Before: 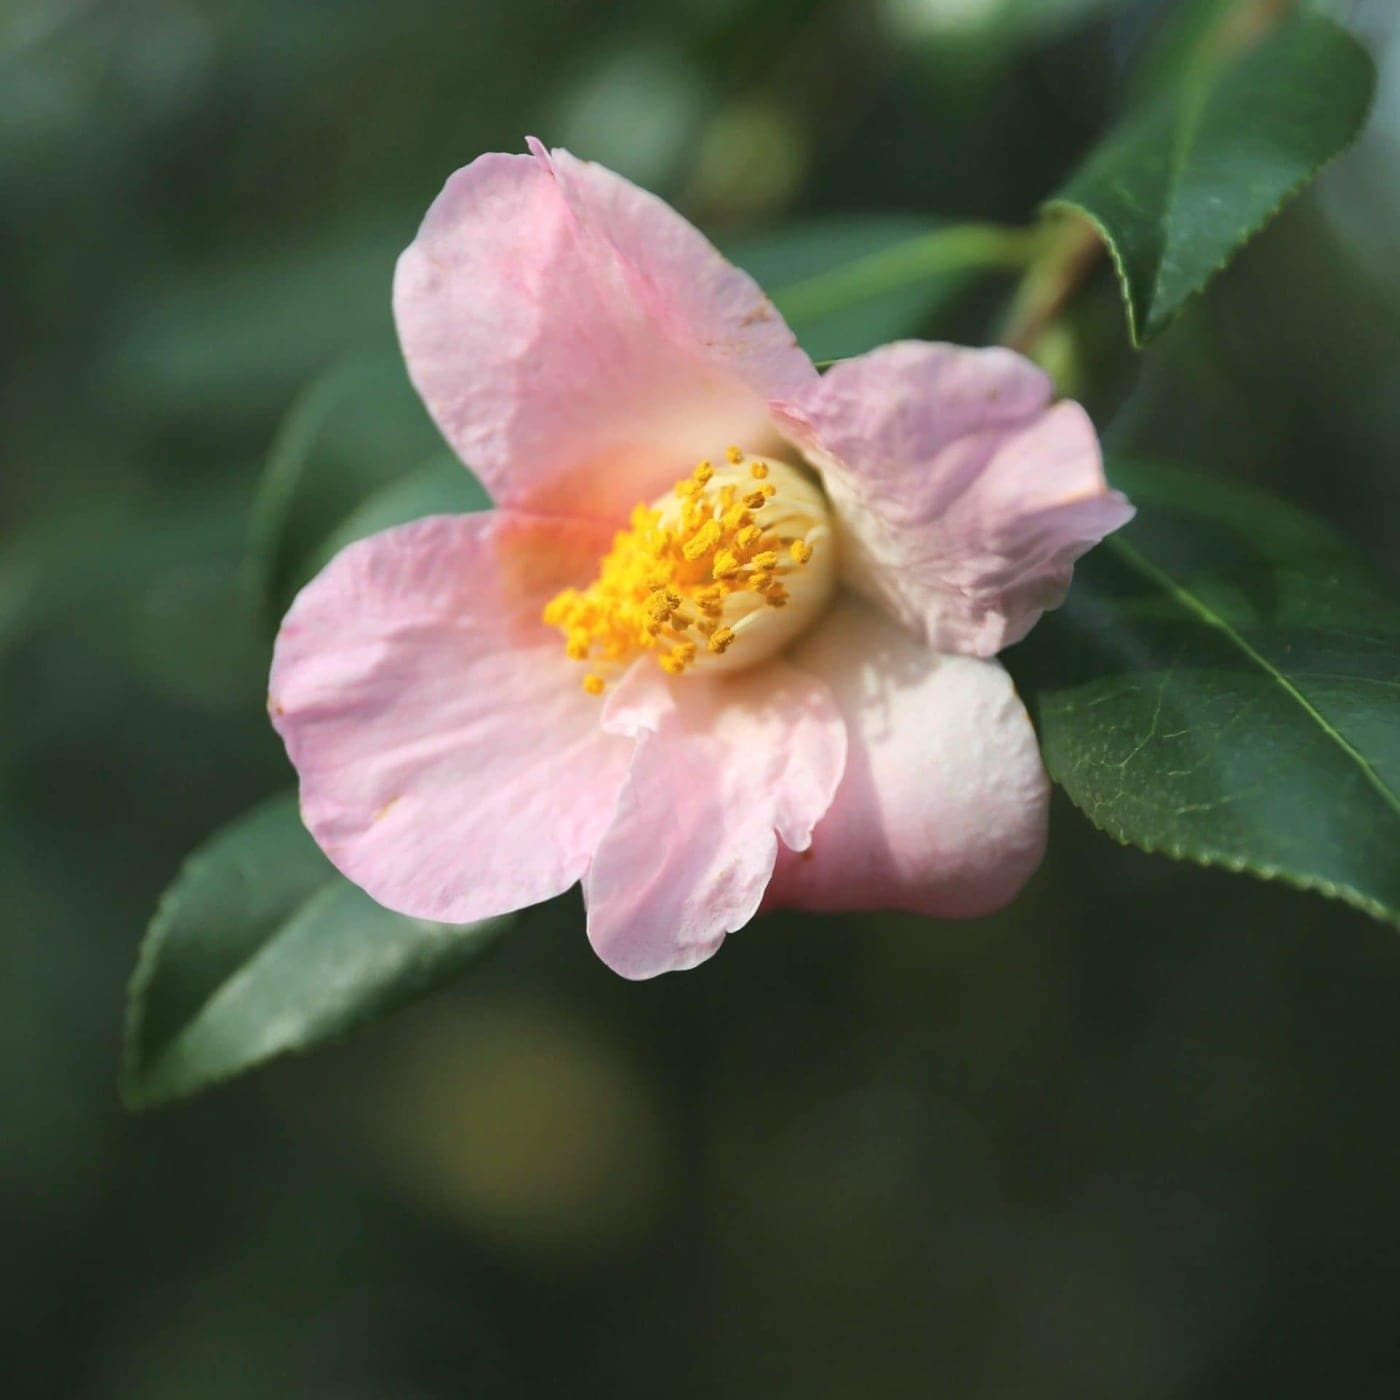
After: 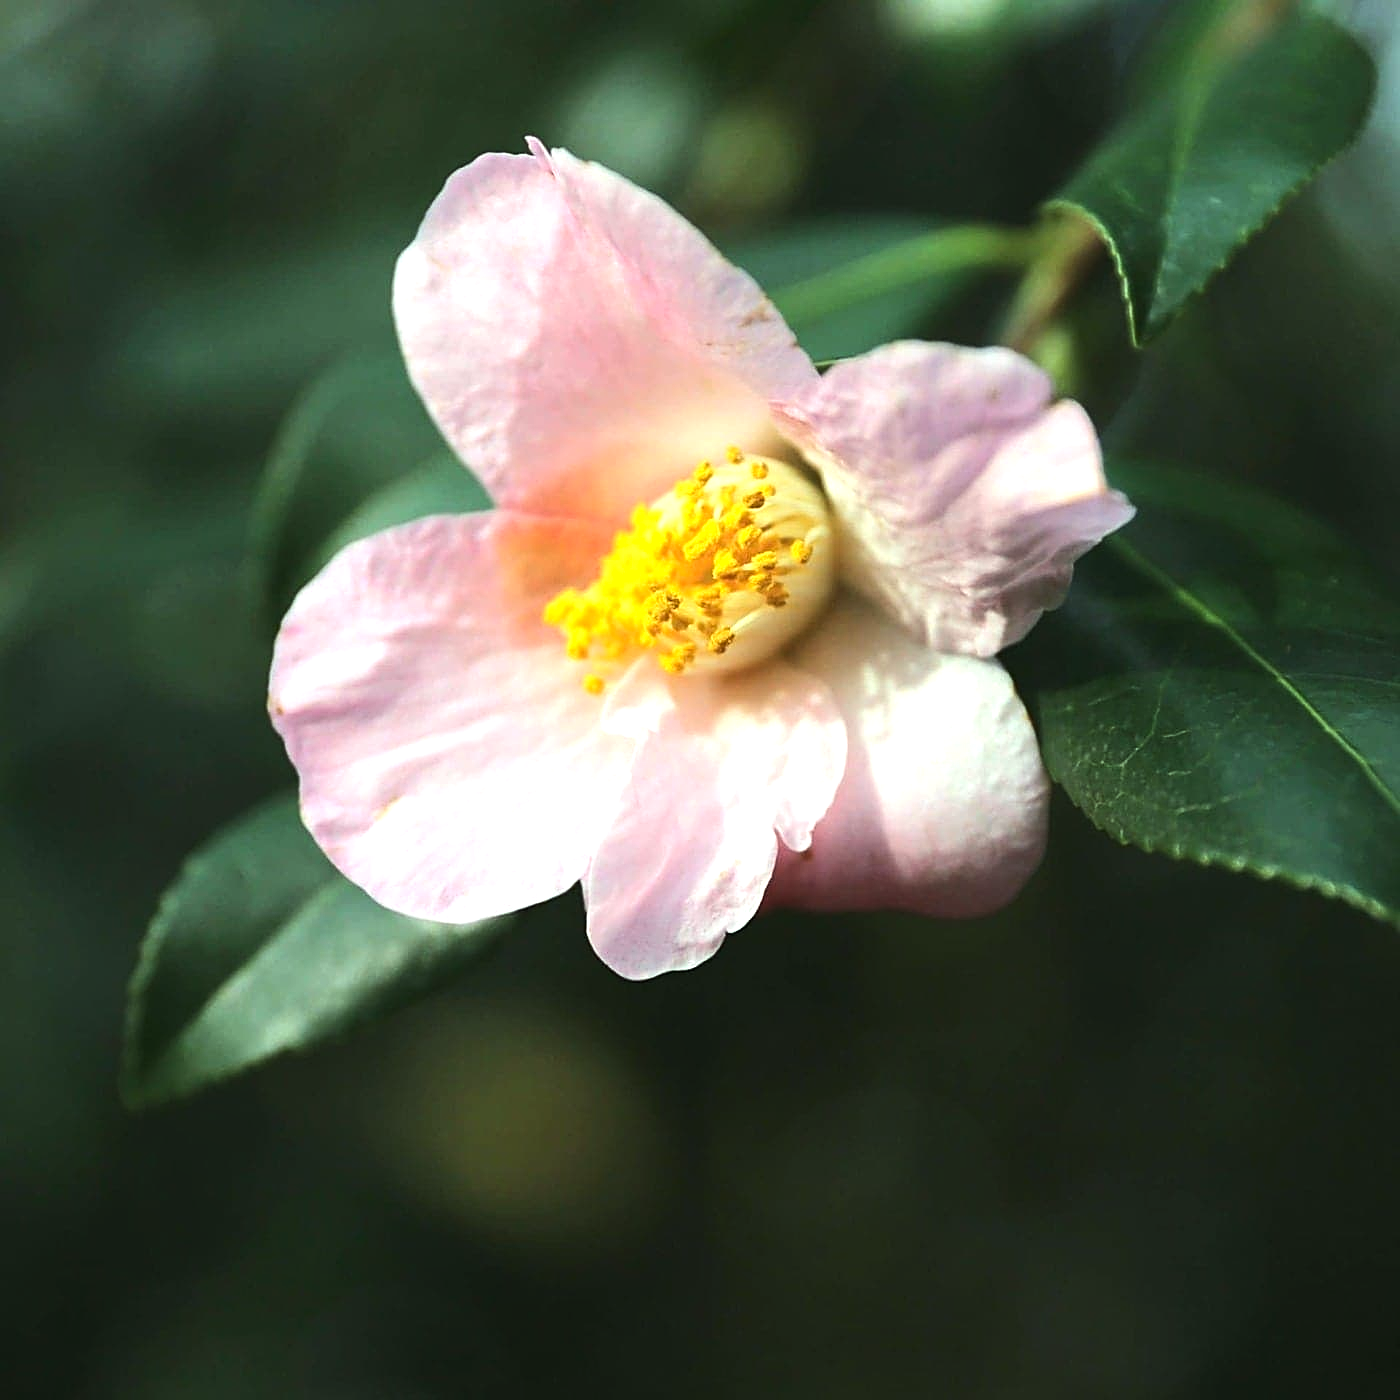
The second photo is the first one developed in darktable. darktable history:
local contrast: mode bilateral grid, contrast 100, coarseness 100, detail 91%, midtone range 0.2
sharpen: on, module defaults
color correction: highlights a* -8, highlights b* 3.1
tone equalizer: -8 EV -0.75 EV, -7 EV -0.7 EV, -6 EV -0.6 EV, -5 EV -0.4 EV, -3 EV 0.4 EV, -2 EV 0.6 EV, -1 EV 0.7 EV, +0 EV 0.75 EV, edges refinement/feathering 500, mask exposure compensation -1.57 EV, preserve details no
